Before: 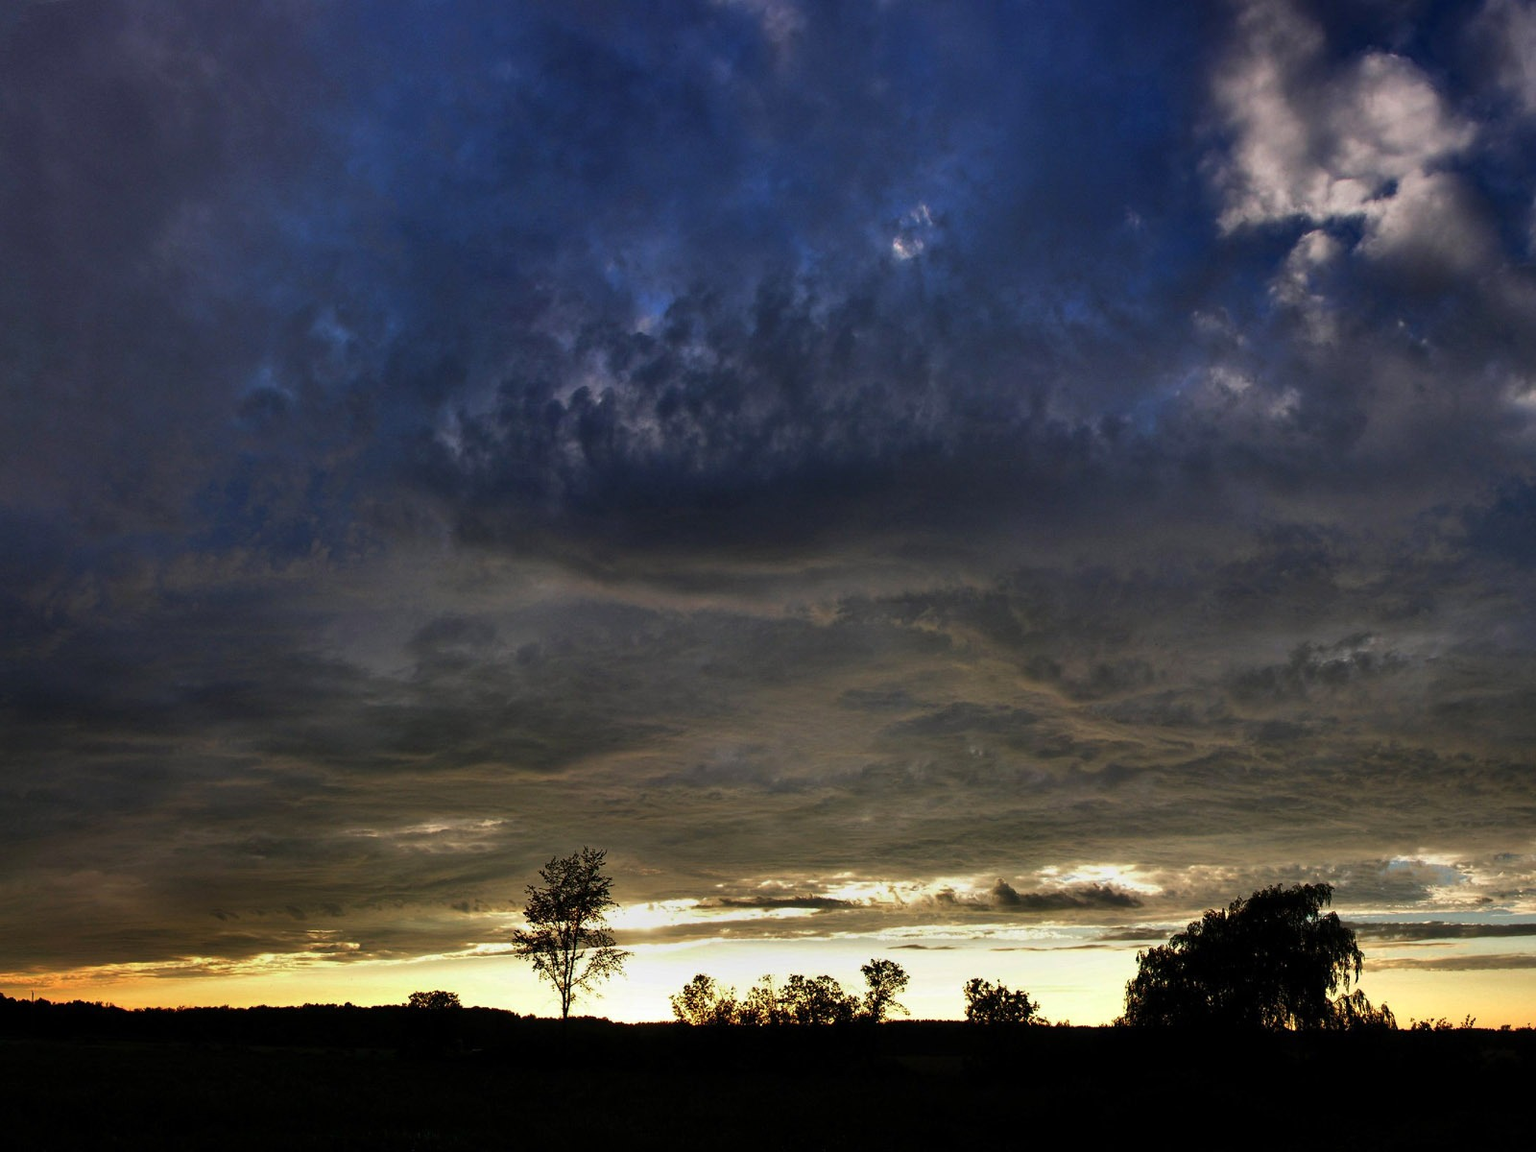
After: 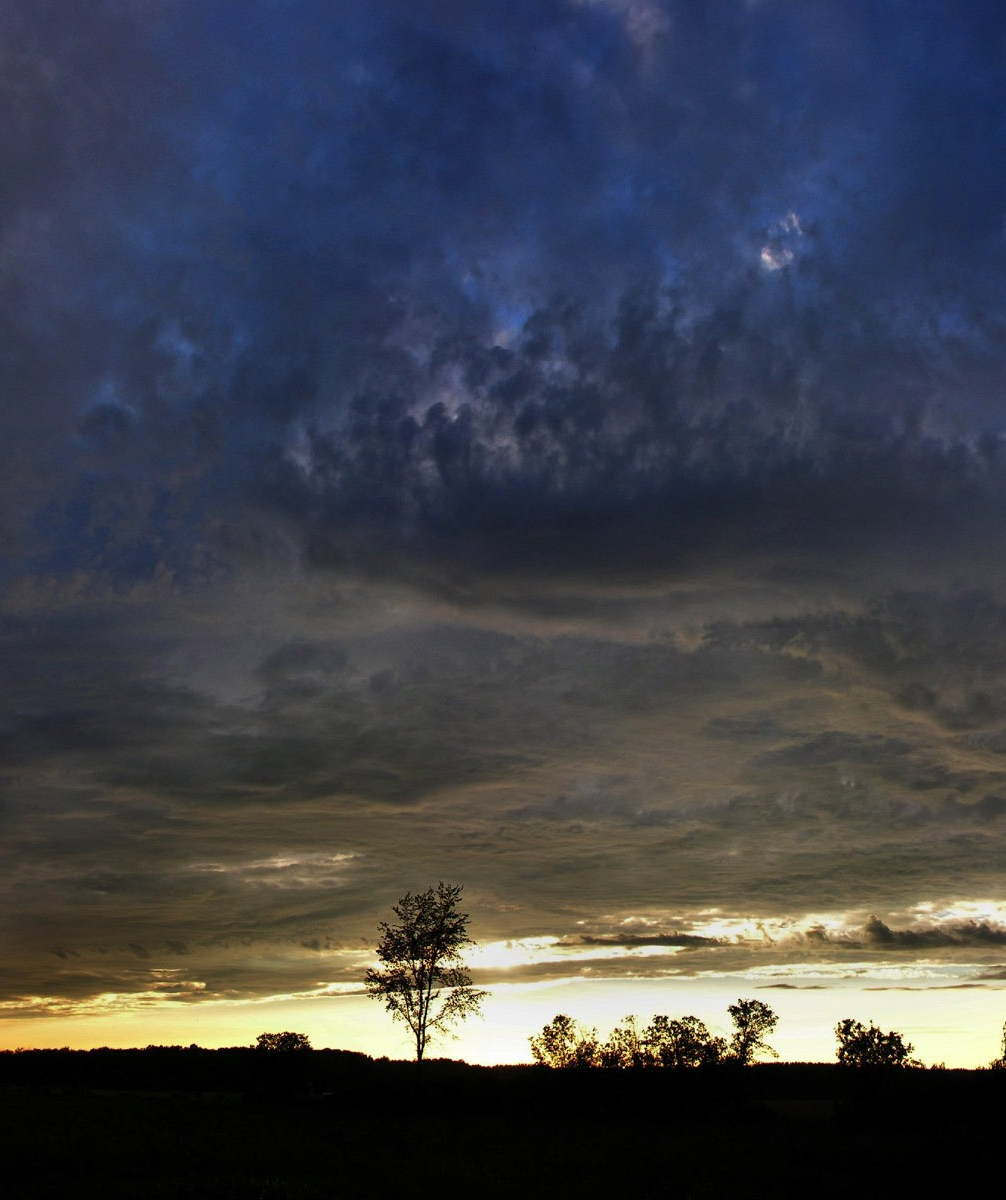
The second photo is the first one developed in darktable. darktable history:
crop: left 10.593%, right 26.474%
